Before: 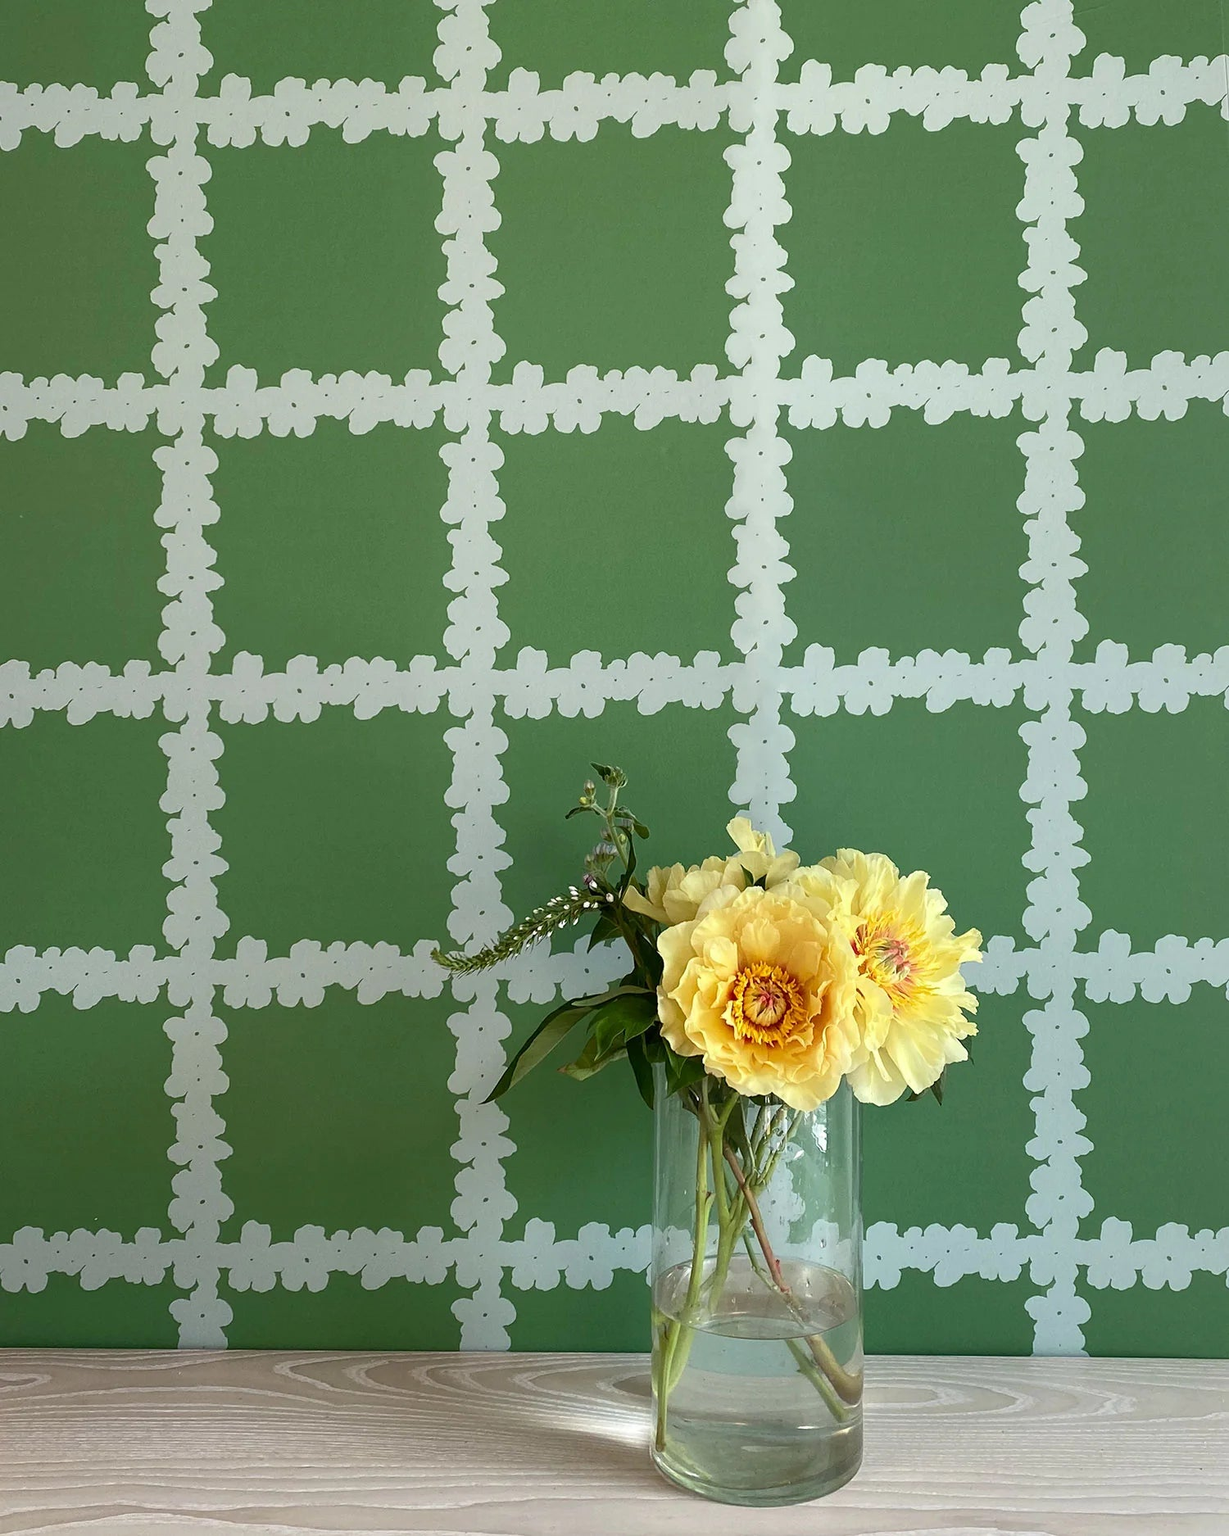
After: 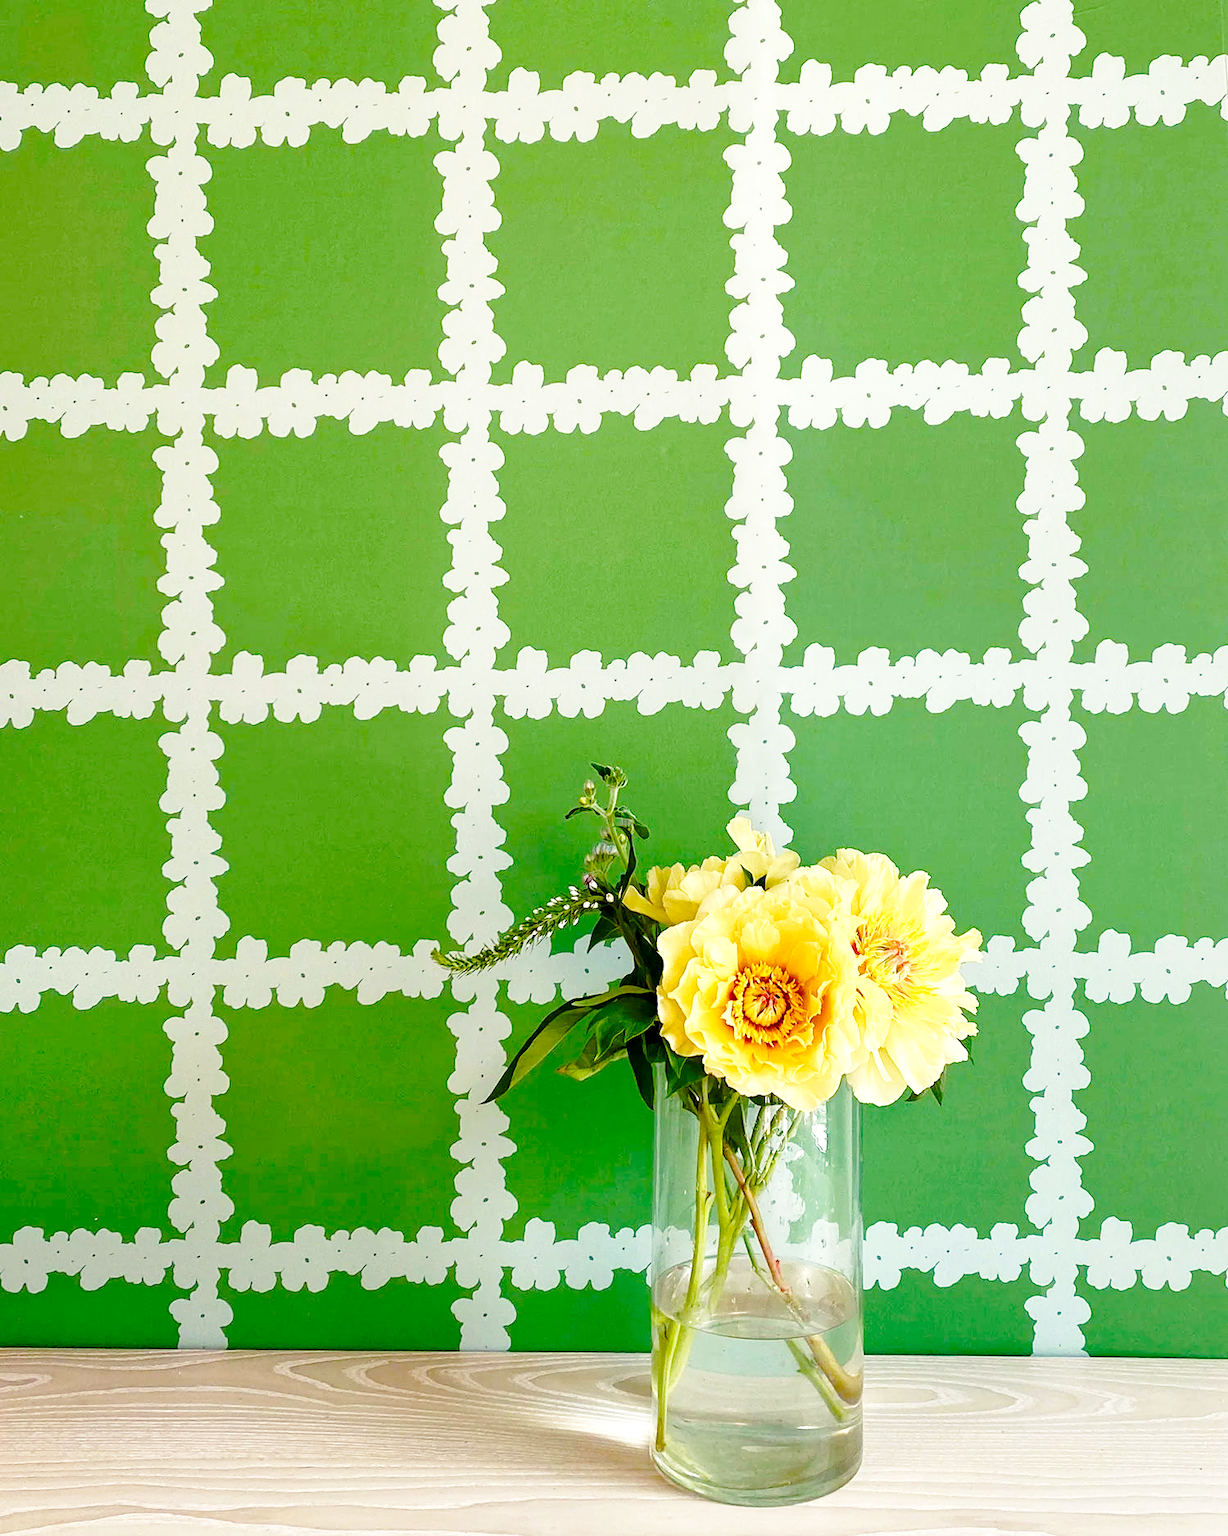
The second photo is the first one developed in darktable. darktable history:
base curve: curves: ch0 [(0, 0) (0.036, 0.037) (0.121, 0.228) (0.46, 0.76) (0.859, 0.983) (1, 1)], preserve colors none
color zones: curves: ch1 [(0.077, 0.436) (0.25, 0.5) (0.75, 0.5)]
exposure: exposure 0.661 EV, compensate highlight preservation false
color balance rgb: shadows lift › chroma 3%, shadows lift › hue 280.8°, power › hue 330°, highlights gain › chroma 3%, highlights gain › hue 75.6°, global offset › luminance -1%, perceptual saturation grading › global saturation 20%, perceptual saturation grading › highlights -25%, perceptual saturation grading › shadows 50%, global vibrance 20%
tone equalizer: -8 EV 0.25 EV, -7 EV 0.417 EV, -6 EV 0.417 EV, -5 EV 0.25 EV, -3 EV -0.25 EV, -2 EV -0.417 EV, -1 EV -0.417 EV, +0 EV -0.25 EV, edges refinement/feathering 500, mask exposure compensation -1.57 EV, preserve details guided filter
